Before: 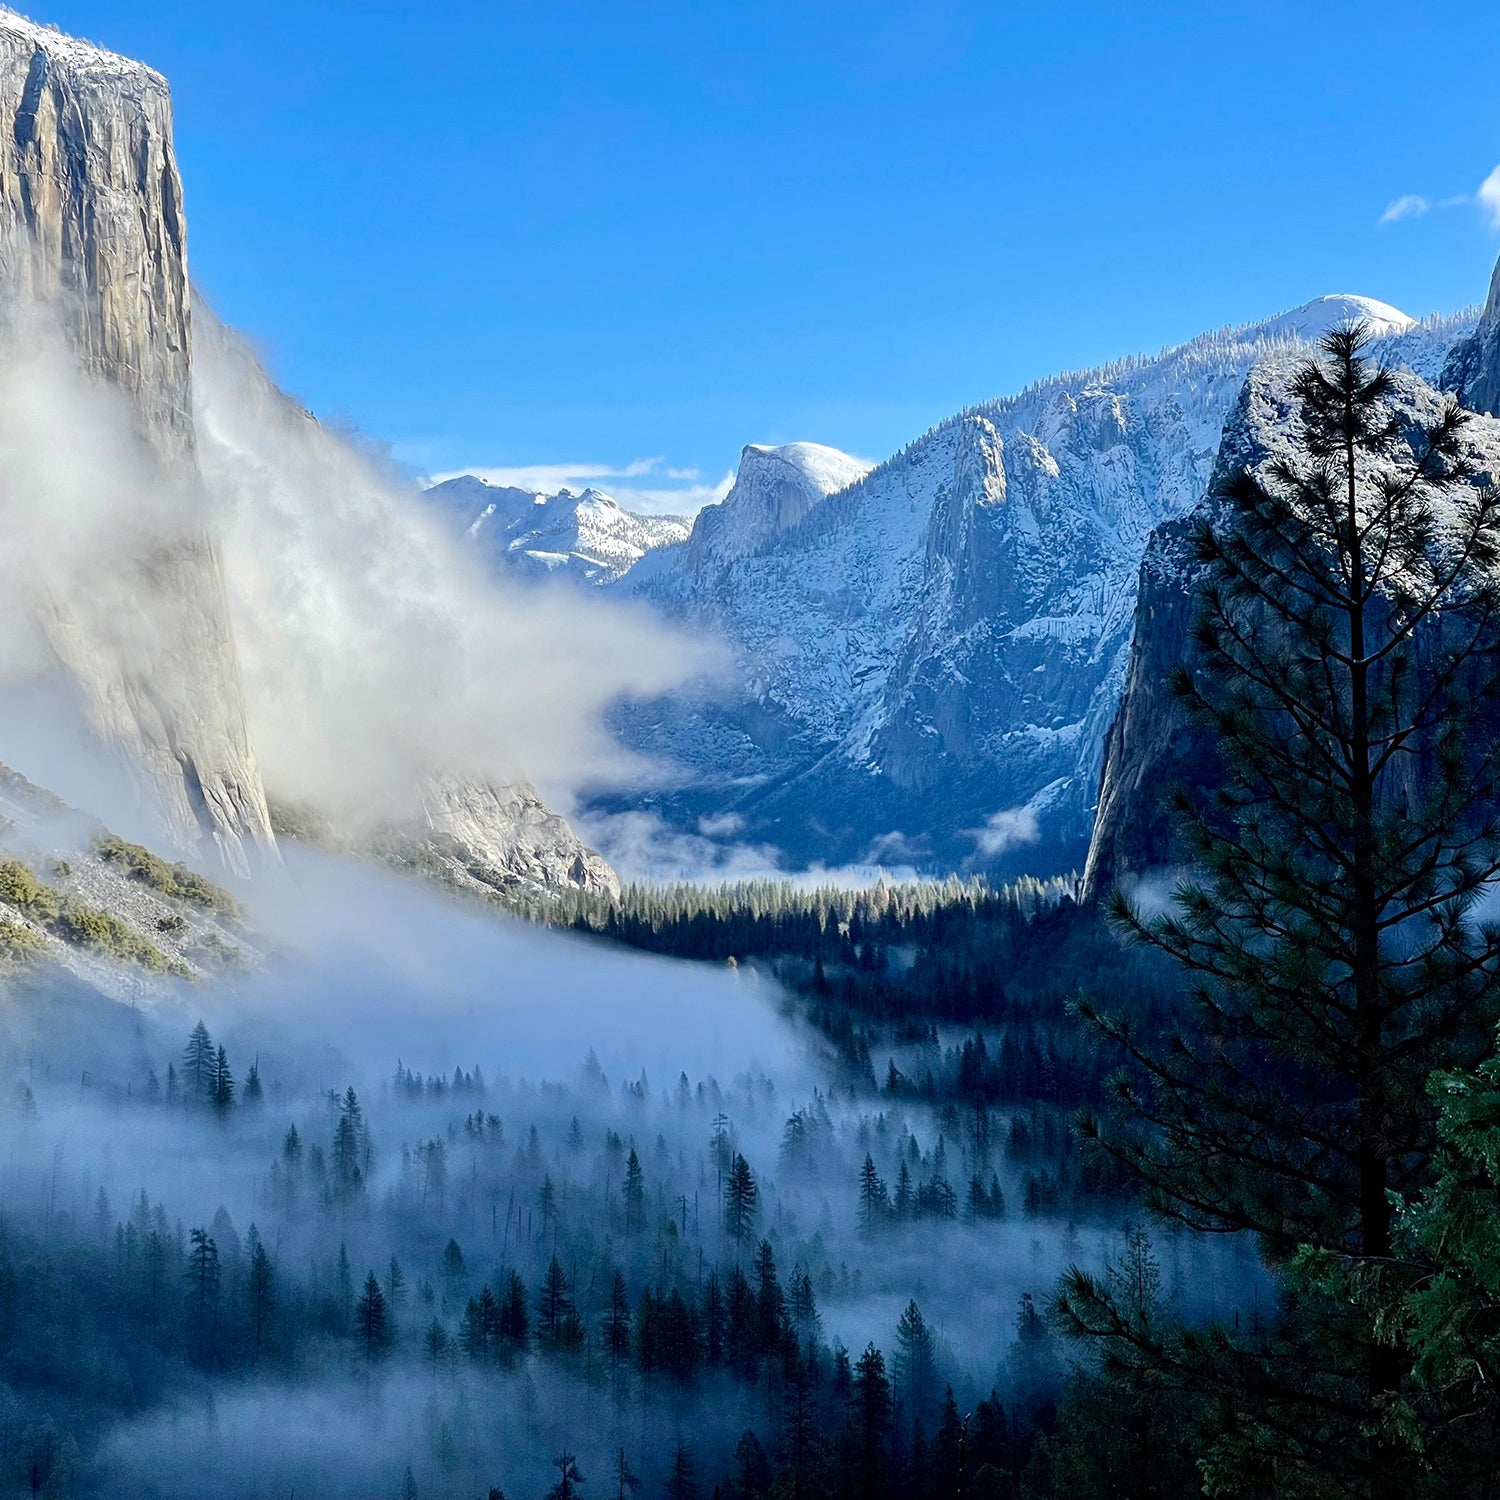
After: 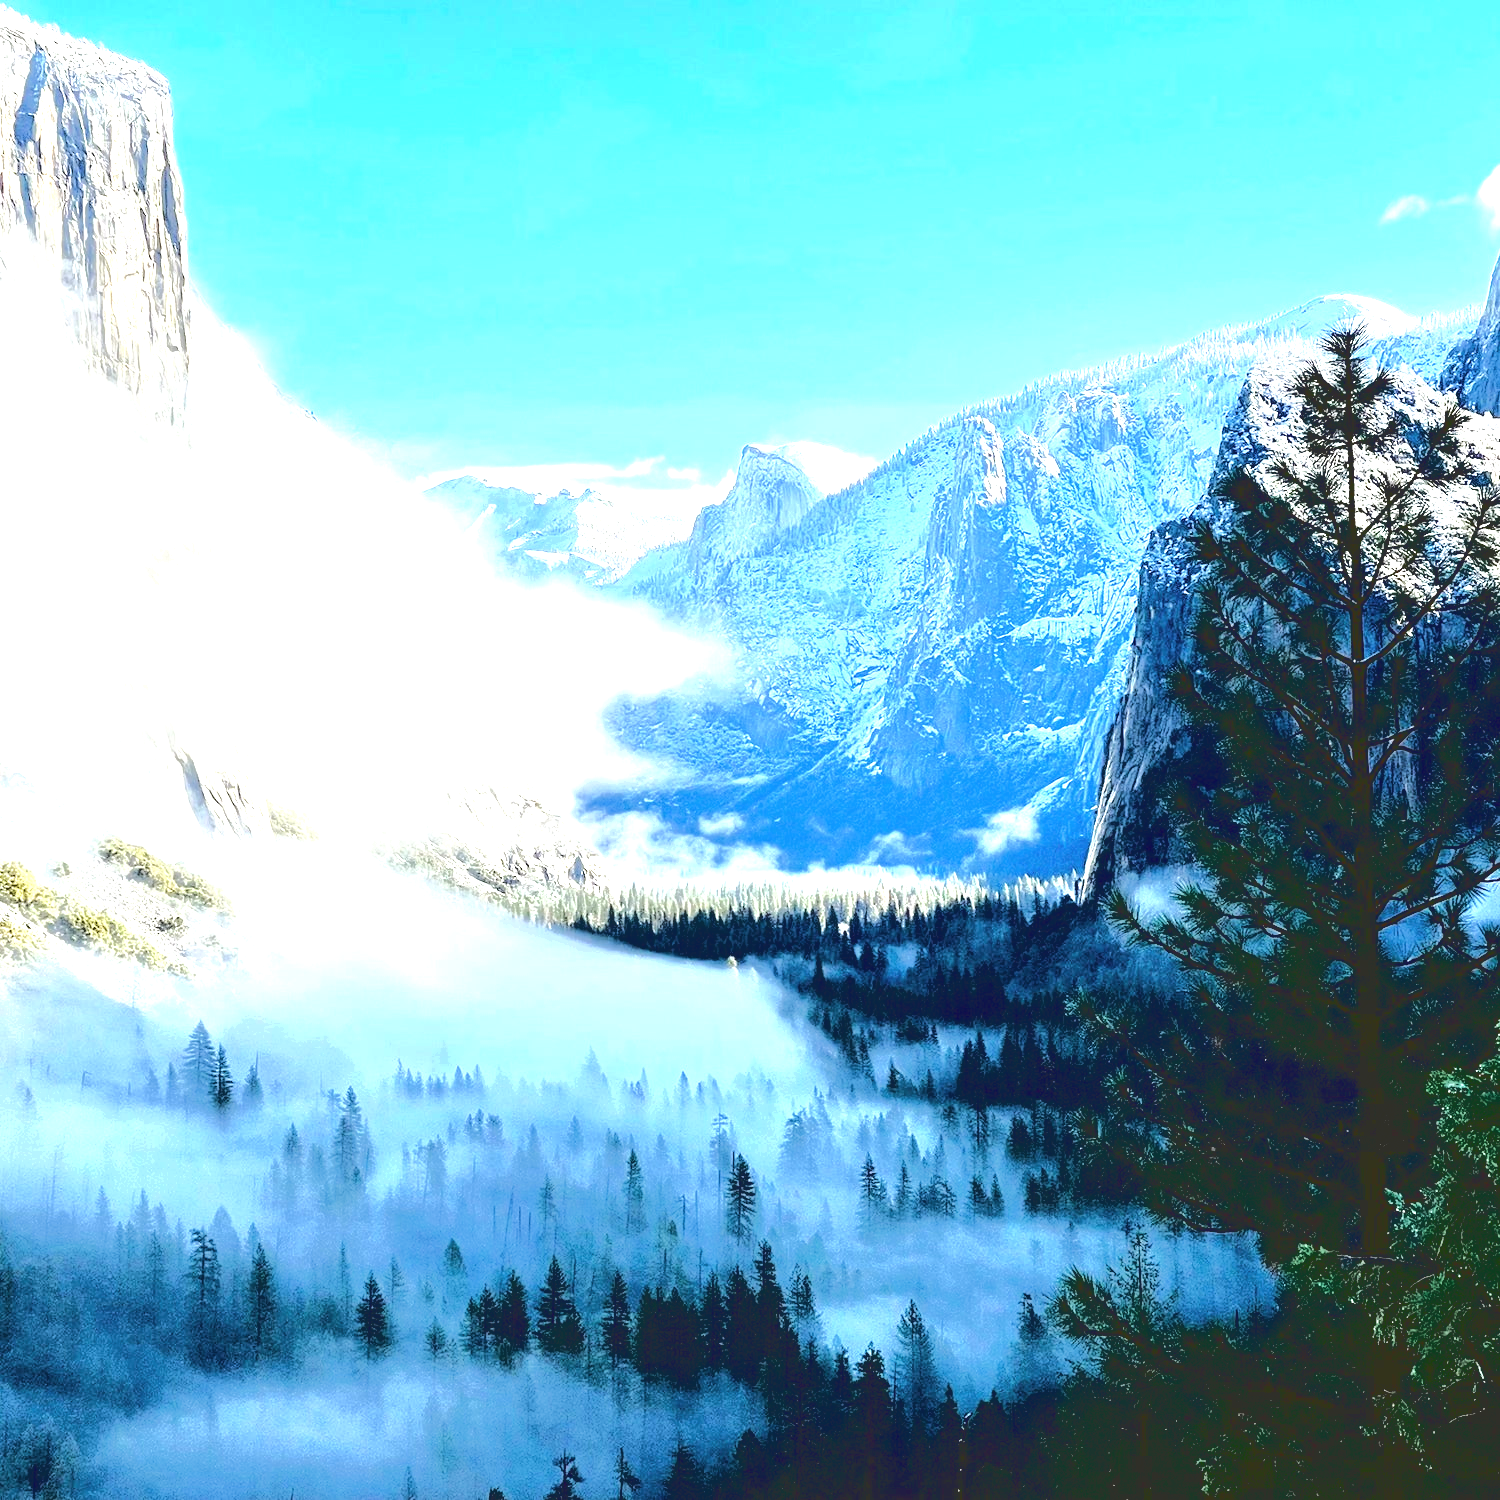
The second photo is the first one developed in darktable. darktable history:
exposure: black level correction 0, exposure 1.75 EV, compensate exposure bias true, compensate highlight preservation false
base curve: curves: ch0 [(0.065, 0.026) (0.236, 0.358) (0.53, 0.546) (0.777, 0.841) (0.924, 0.992)], preserve colors average RGB
color balance: mode lift, gamma, gain (sRGB), lift [1.04, 1, 1, 0.97], gamma [1.01, 1, 1, 0.97], gain [0.96, 1, 1, 0.97]
